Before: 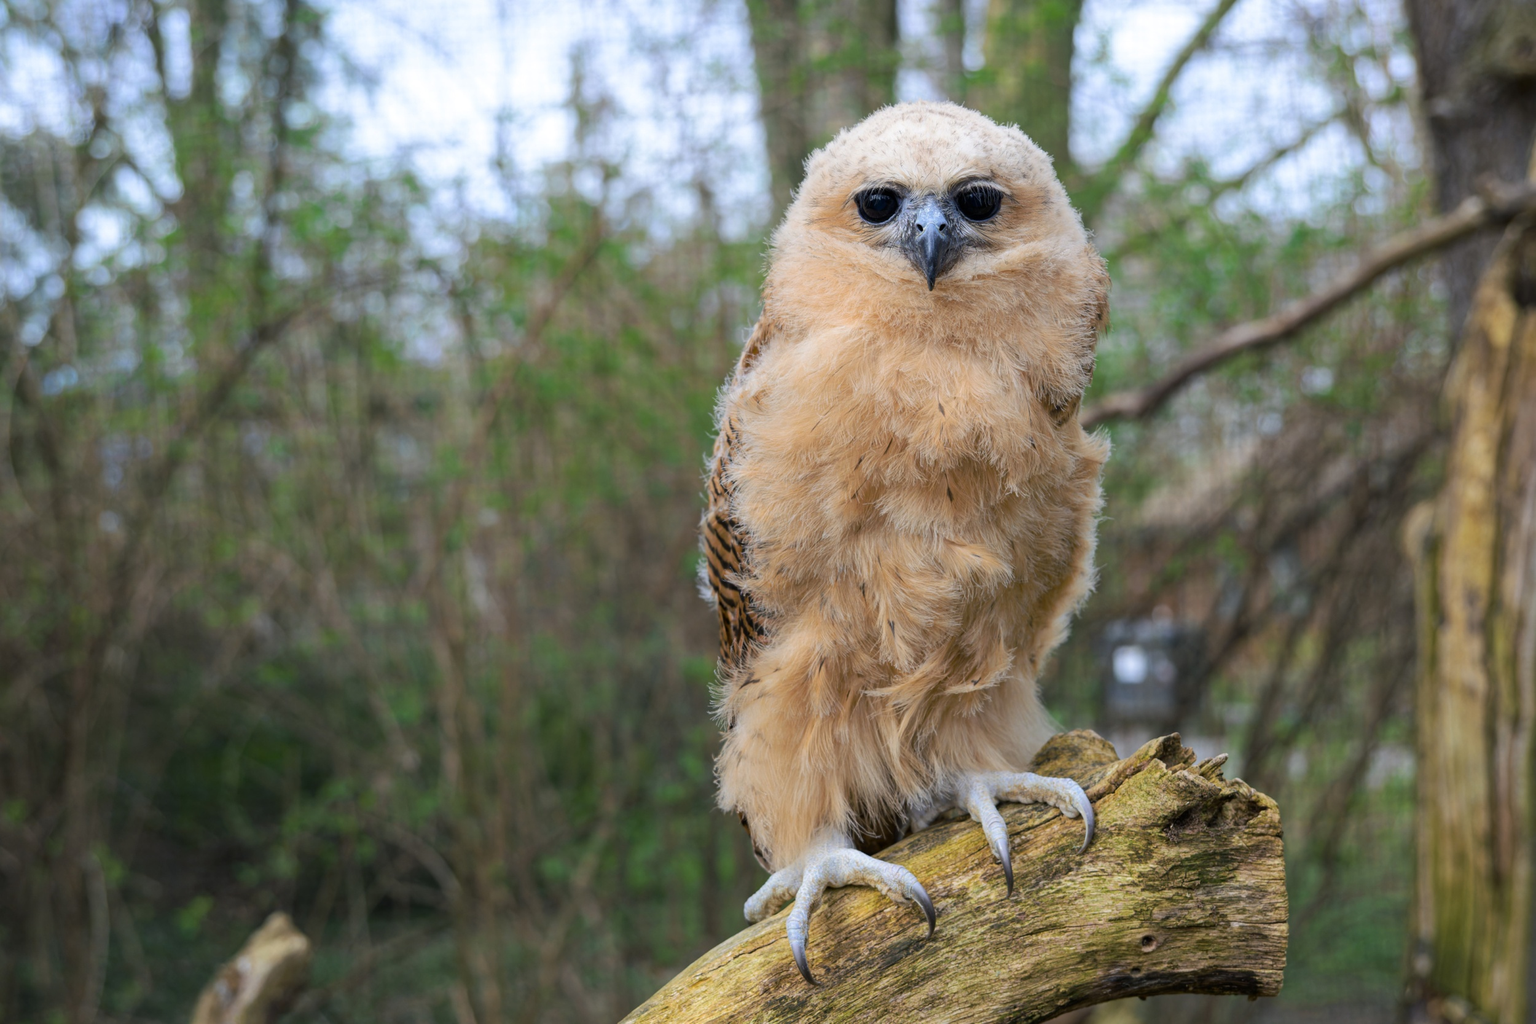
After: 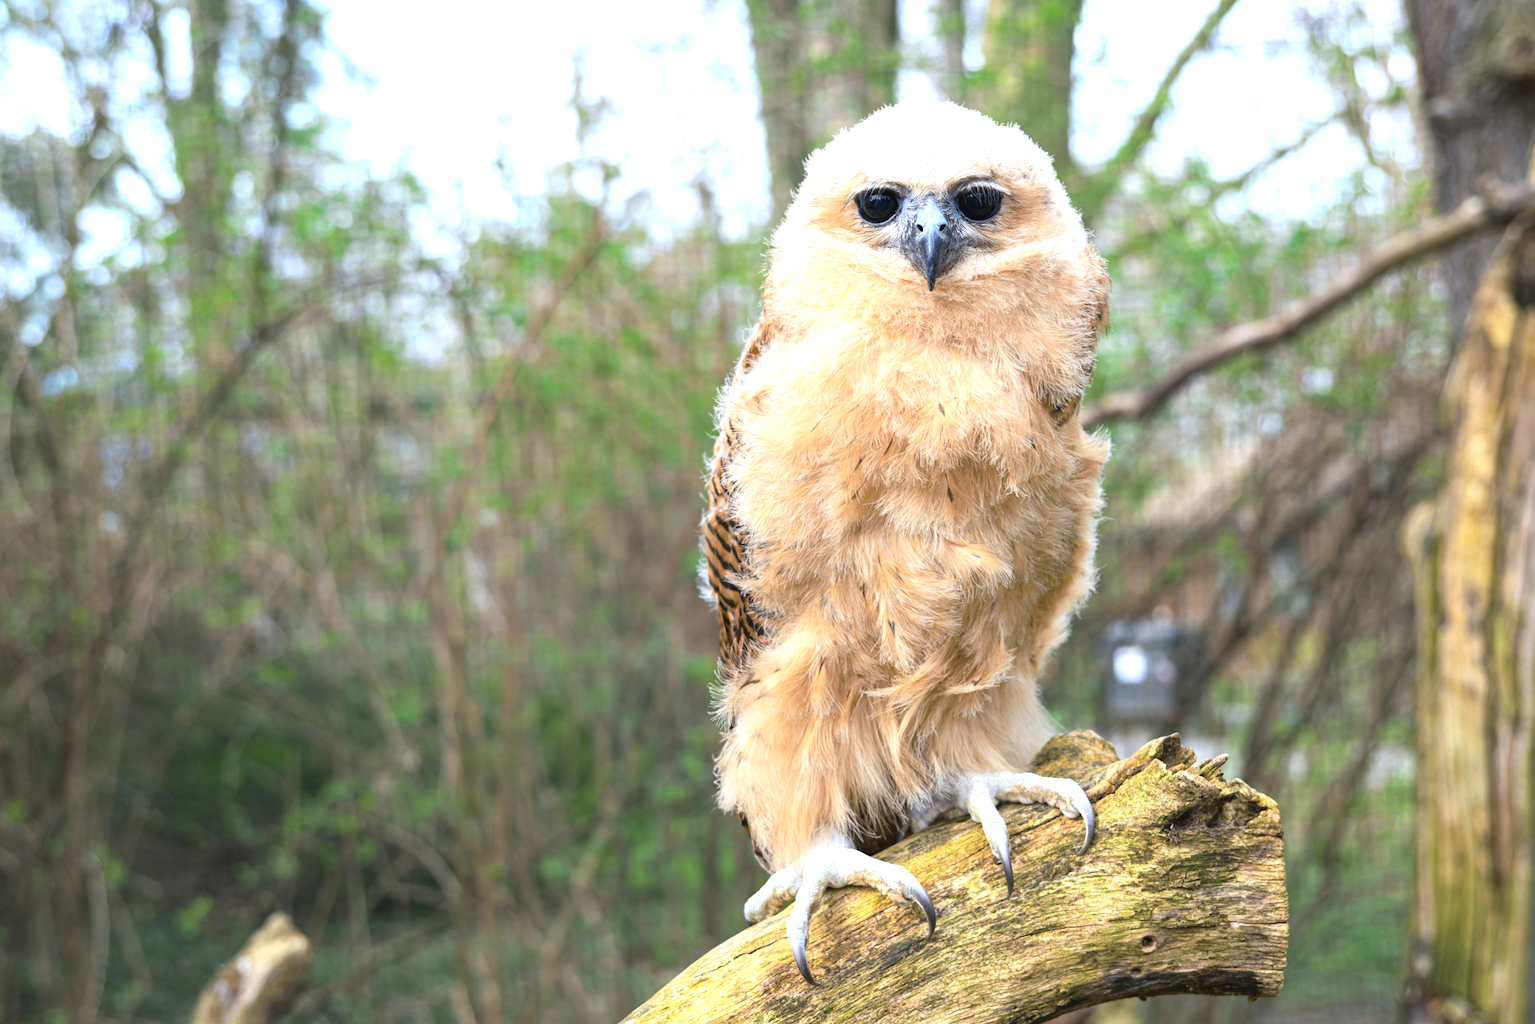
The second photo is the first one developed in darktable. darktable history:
exposure: black level correction -0.002, exposure 1.112 EV, compensate highlight preservation false
